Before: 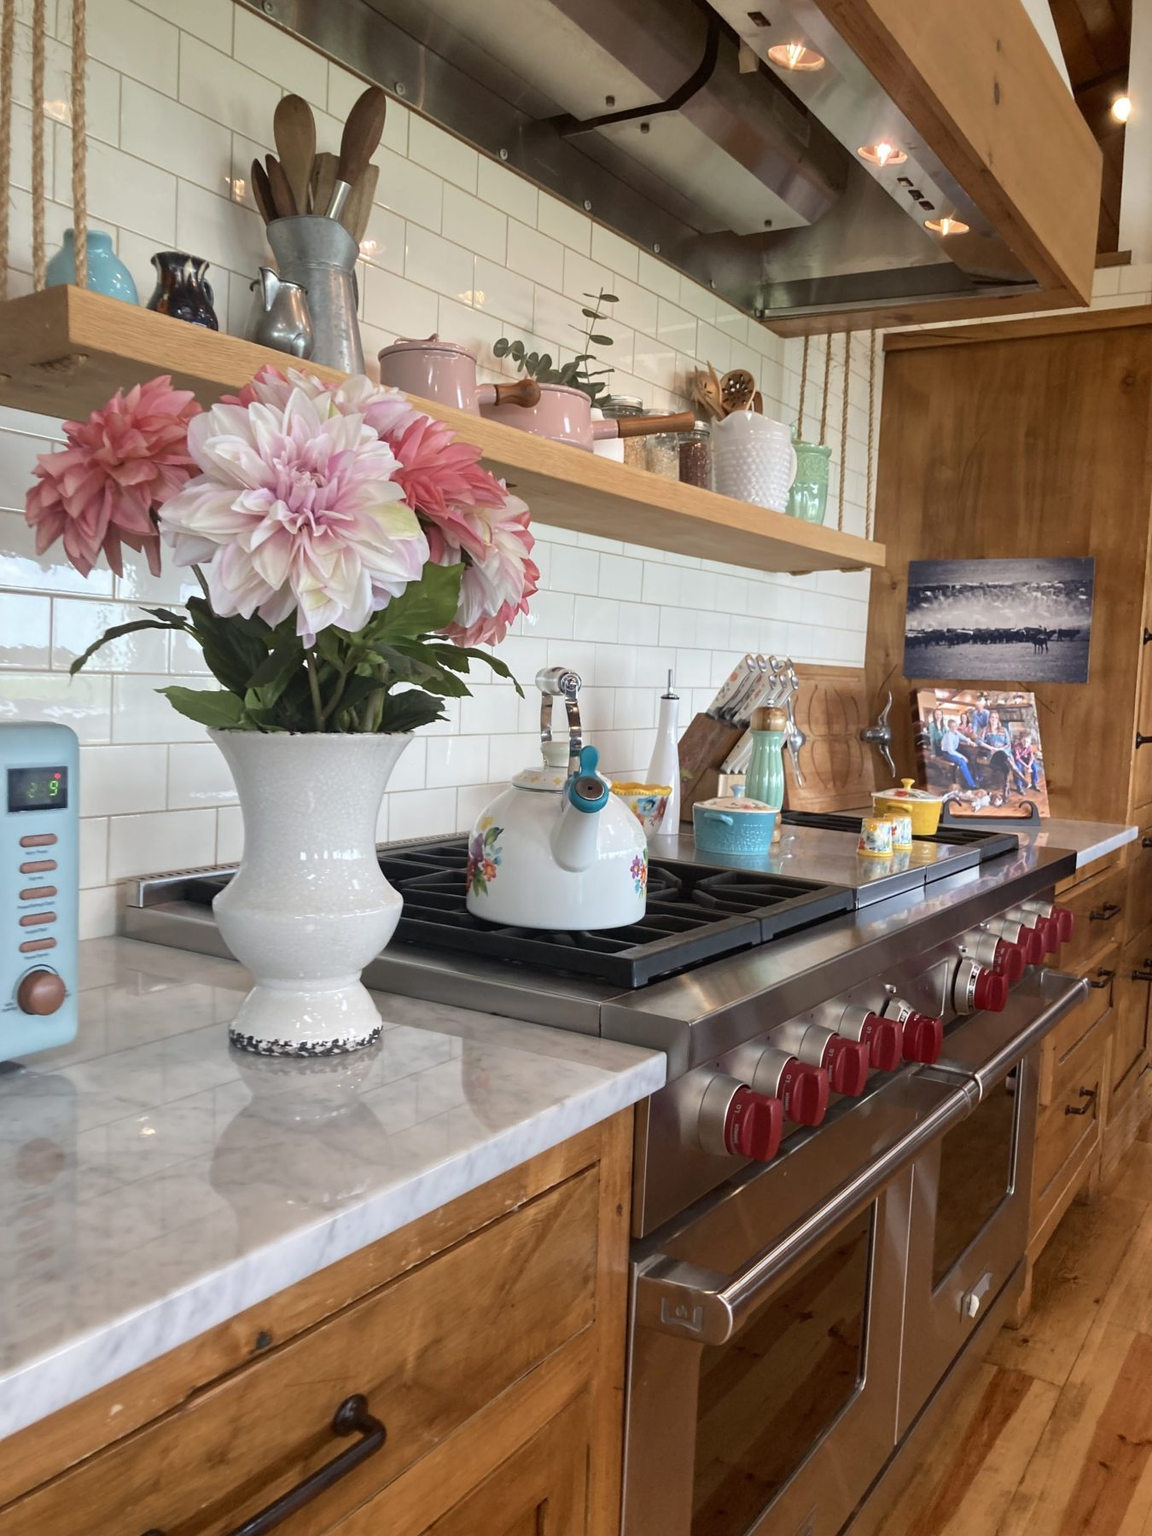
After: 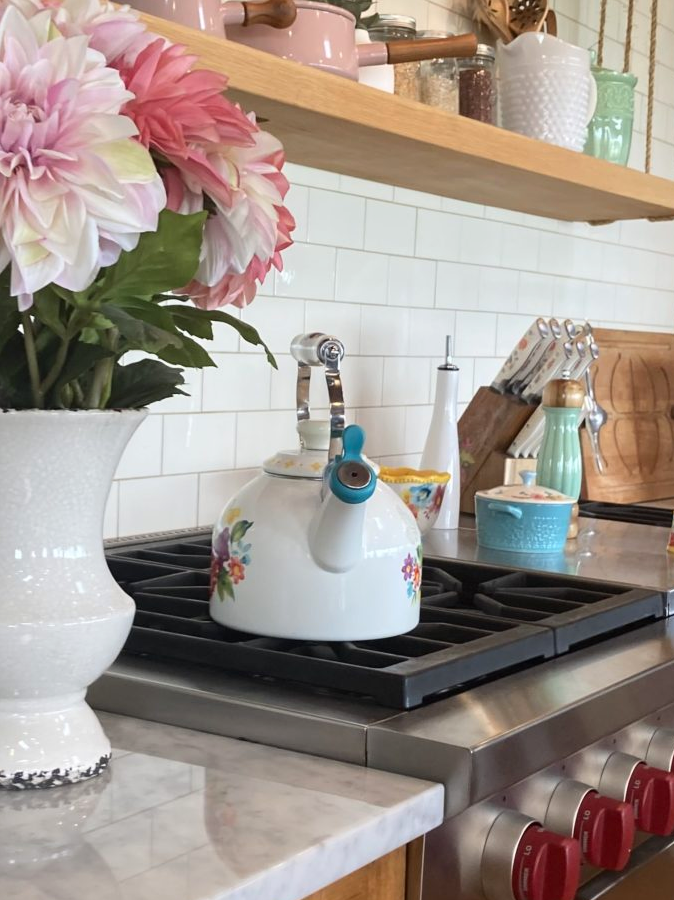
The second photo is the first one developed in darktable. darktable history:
crop: left 25%, top 25%, right 25%, bottom 25%
contrast brightness saturation: contrast 0.1, brightness 0.03, saturation 0.09
